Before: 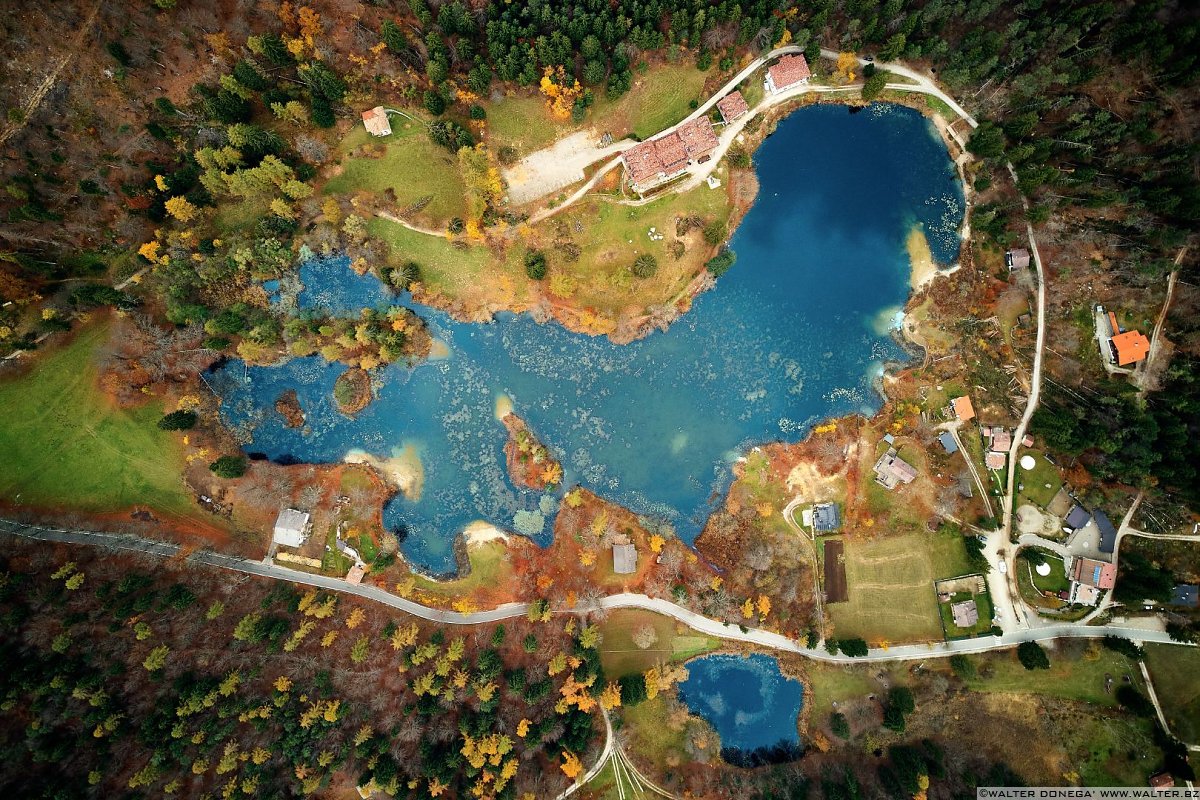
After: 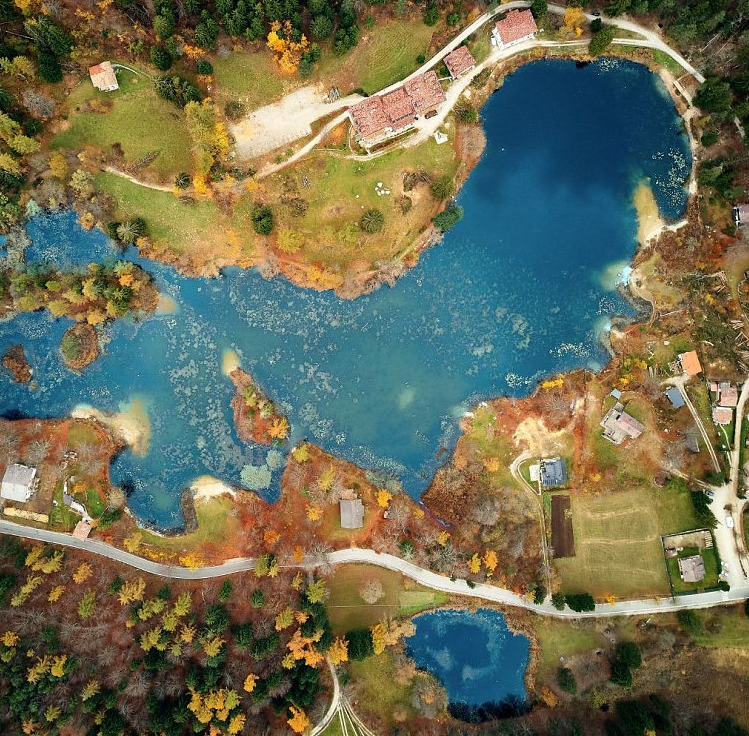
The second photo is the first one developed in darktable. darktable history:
crop and rotate: left 22.773%, top 5.626%, right 14.802%, bottom 2.334%
